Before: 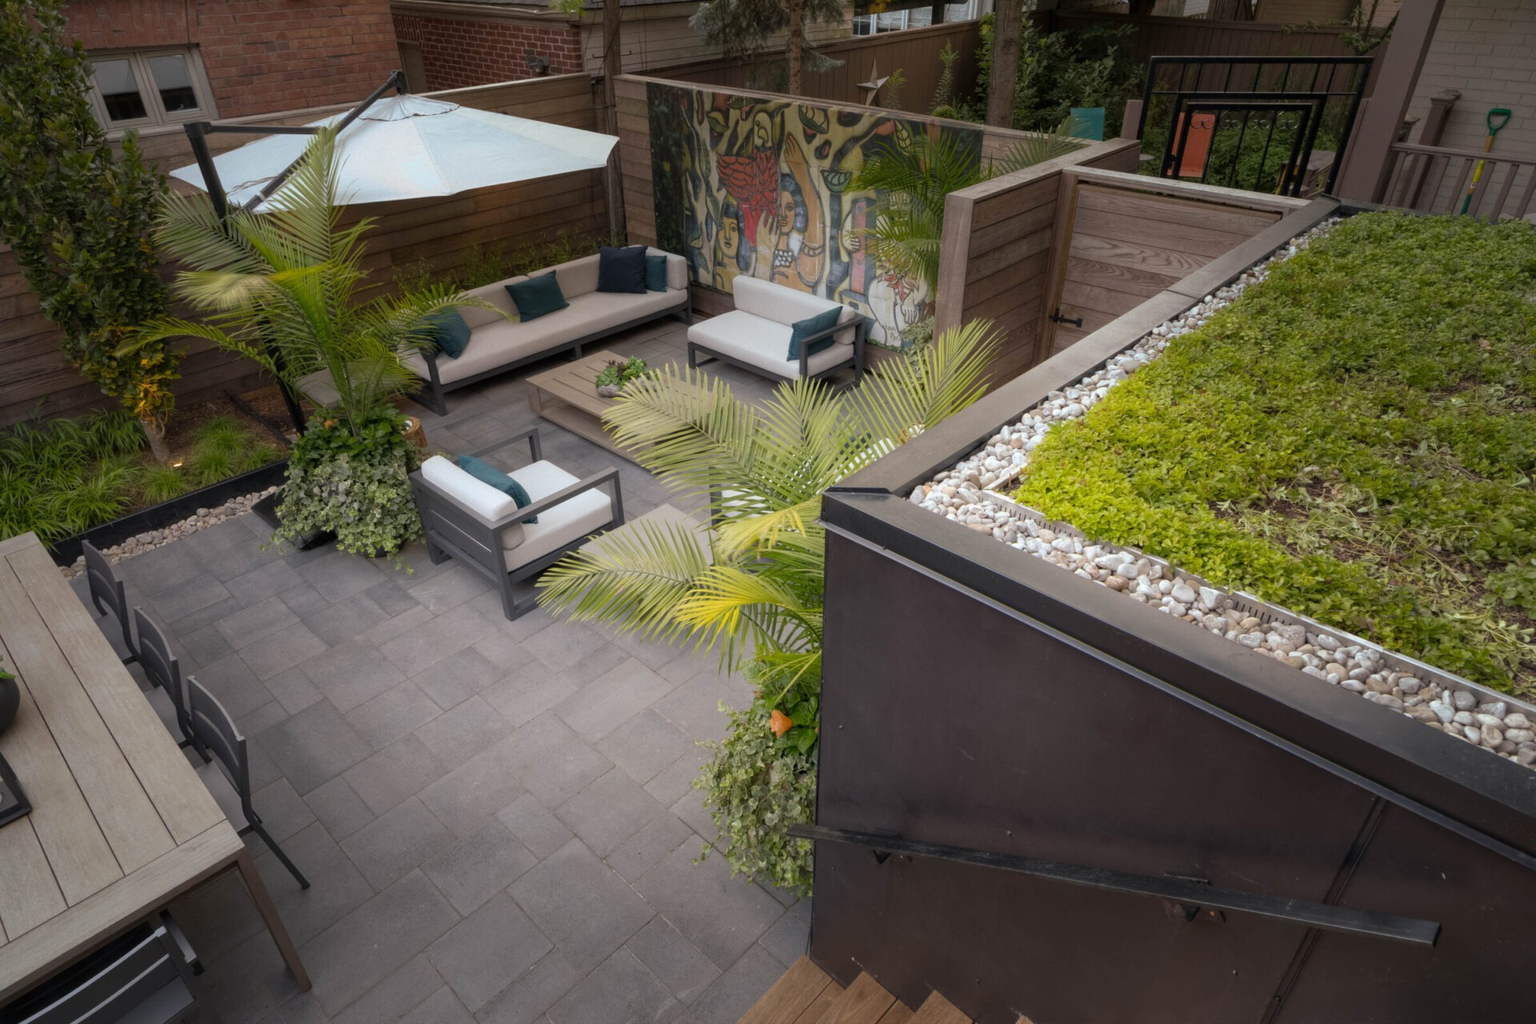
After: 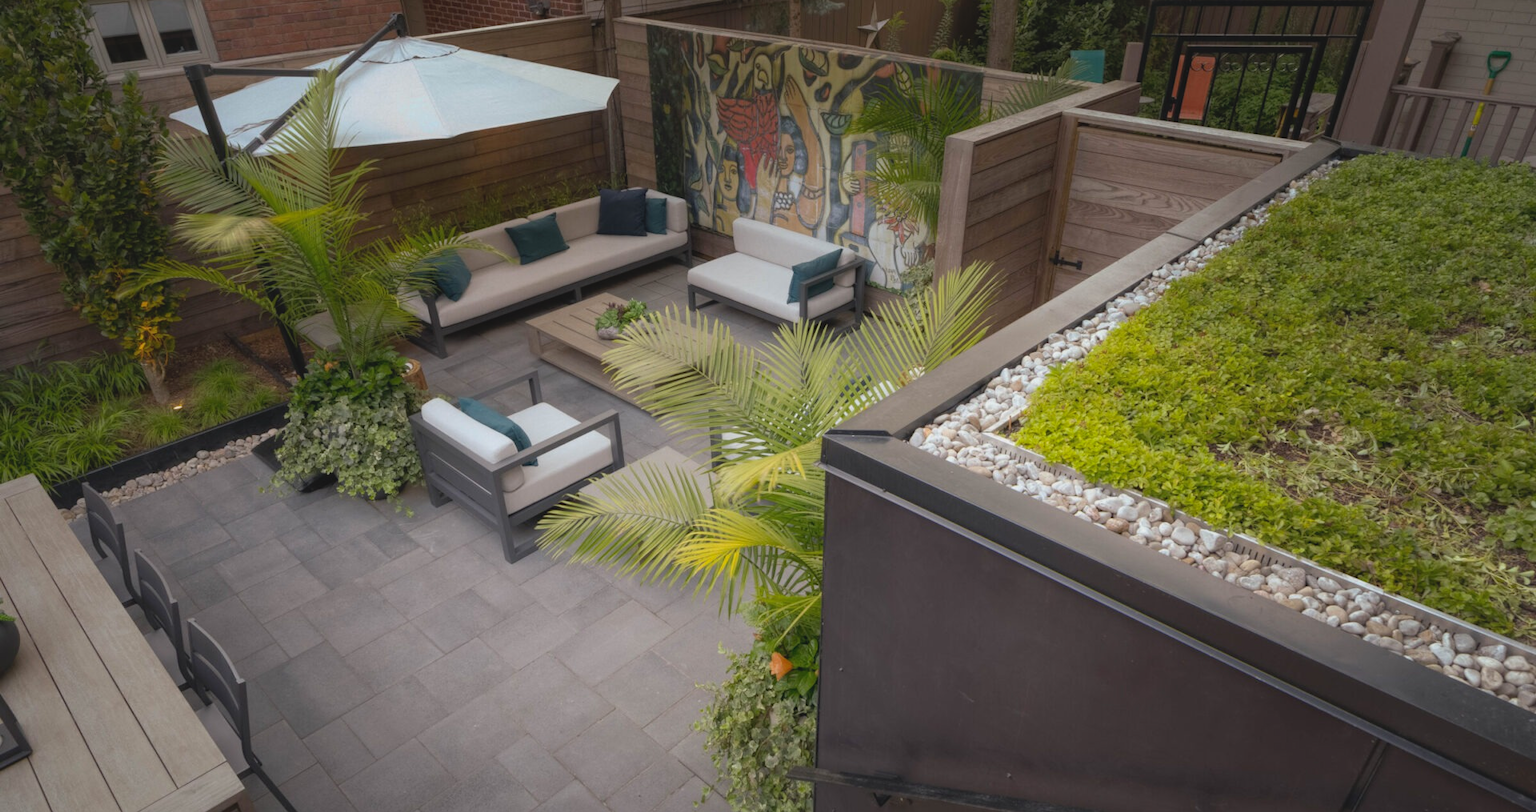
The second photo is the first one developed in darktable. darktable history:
crop and rotate: top 5.654%, bottom 14.926%
contrast brightness saturation: contrast -0.127
